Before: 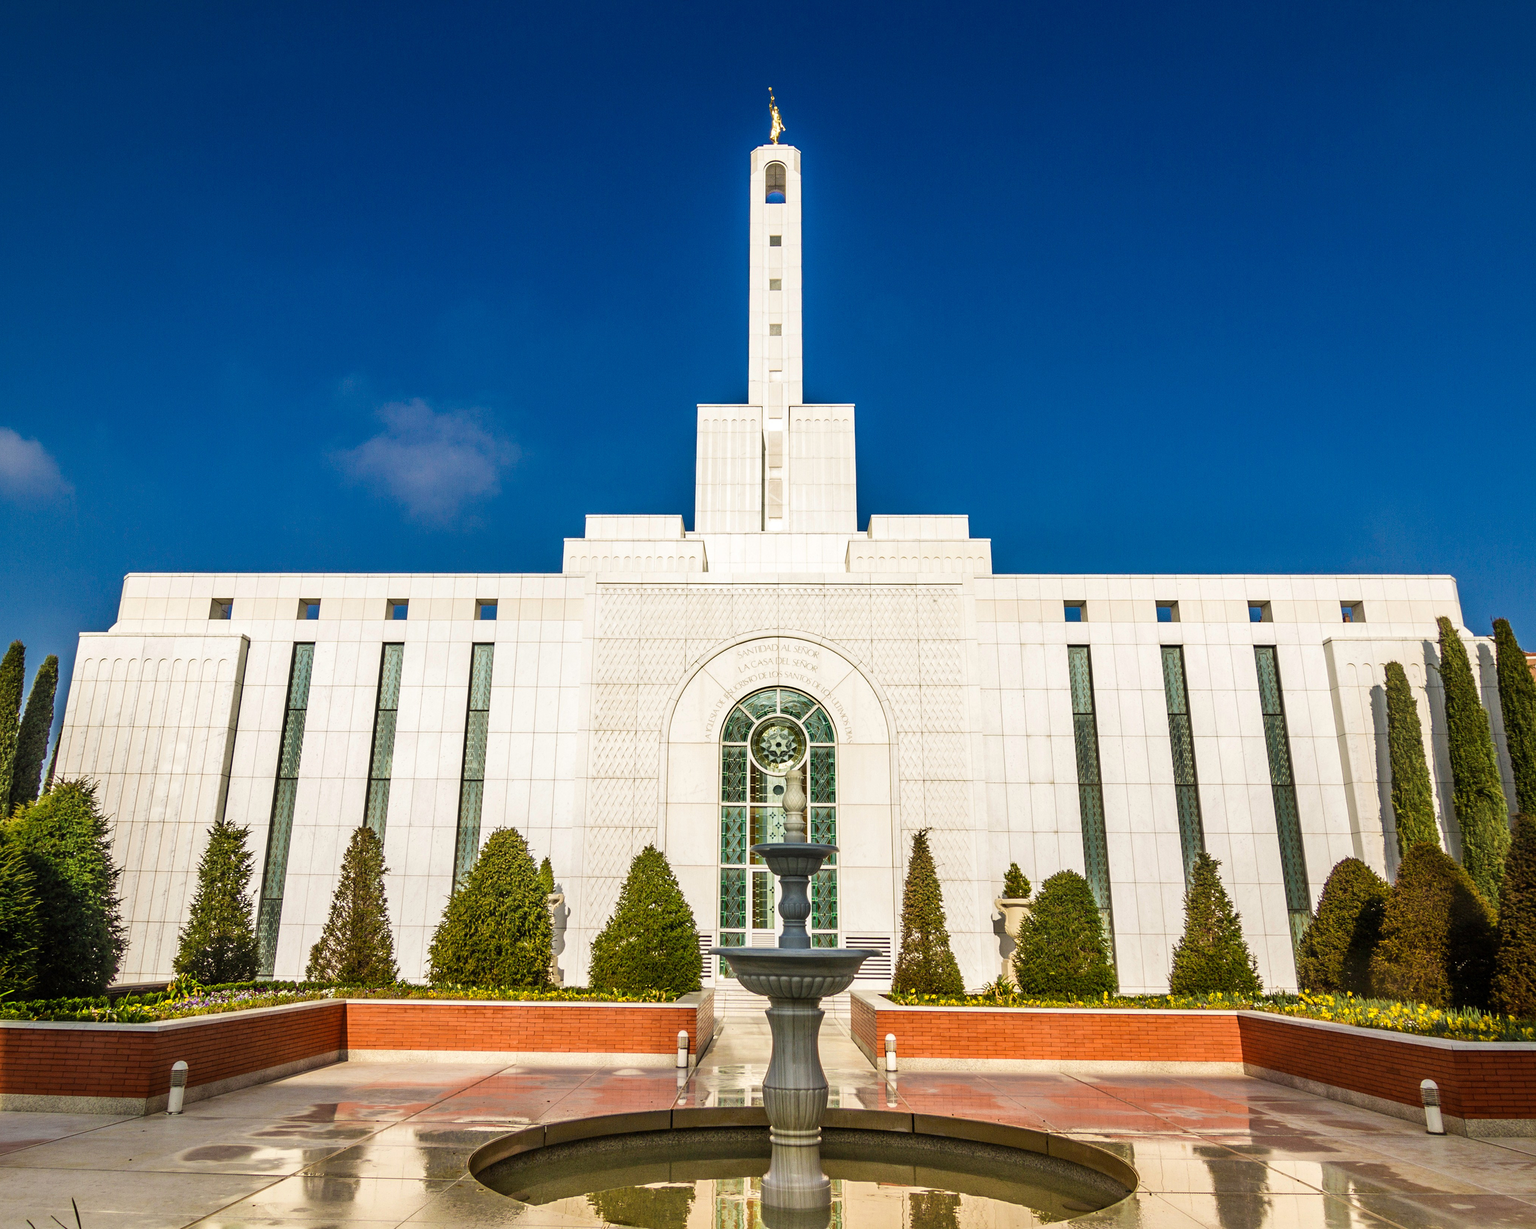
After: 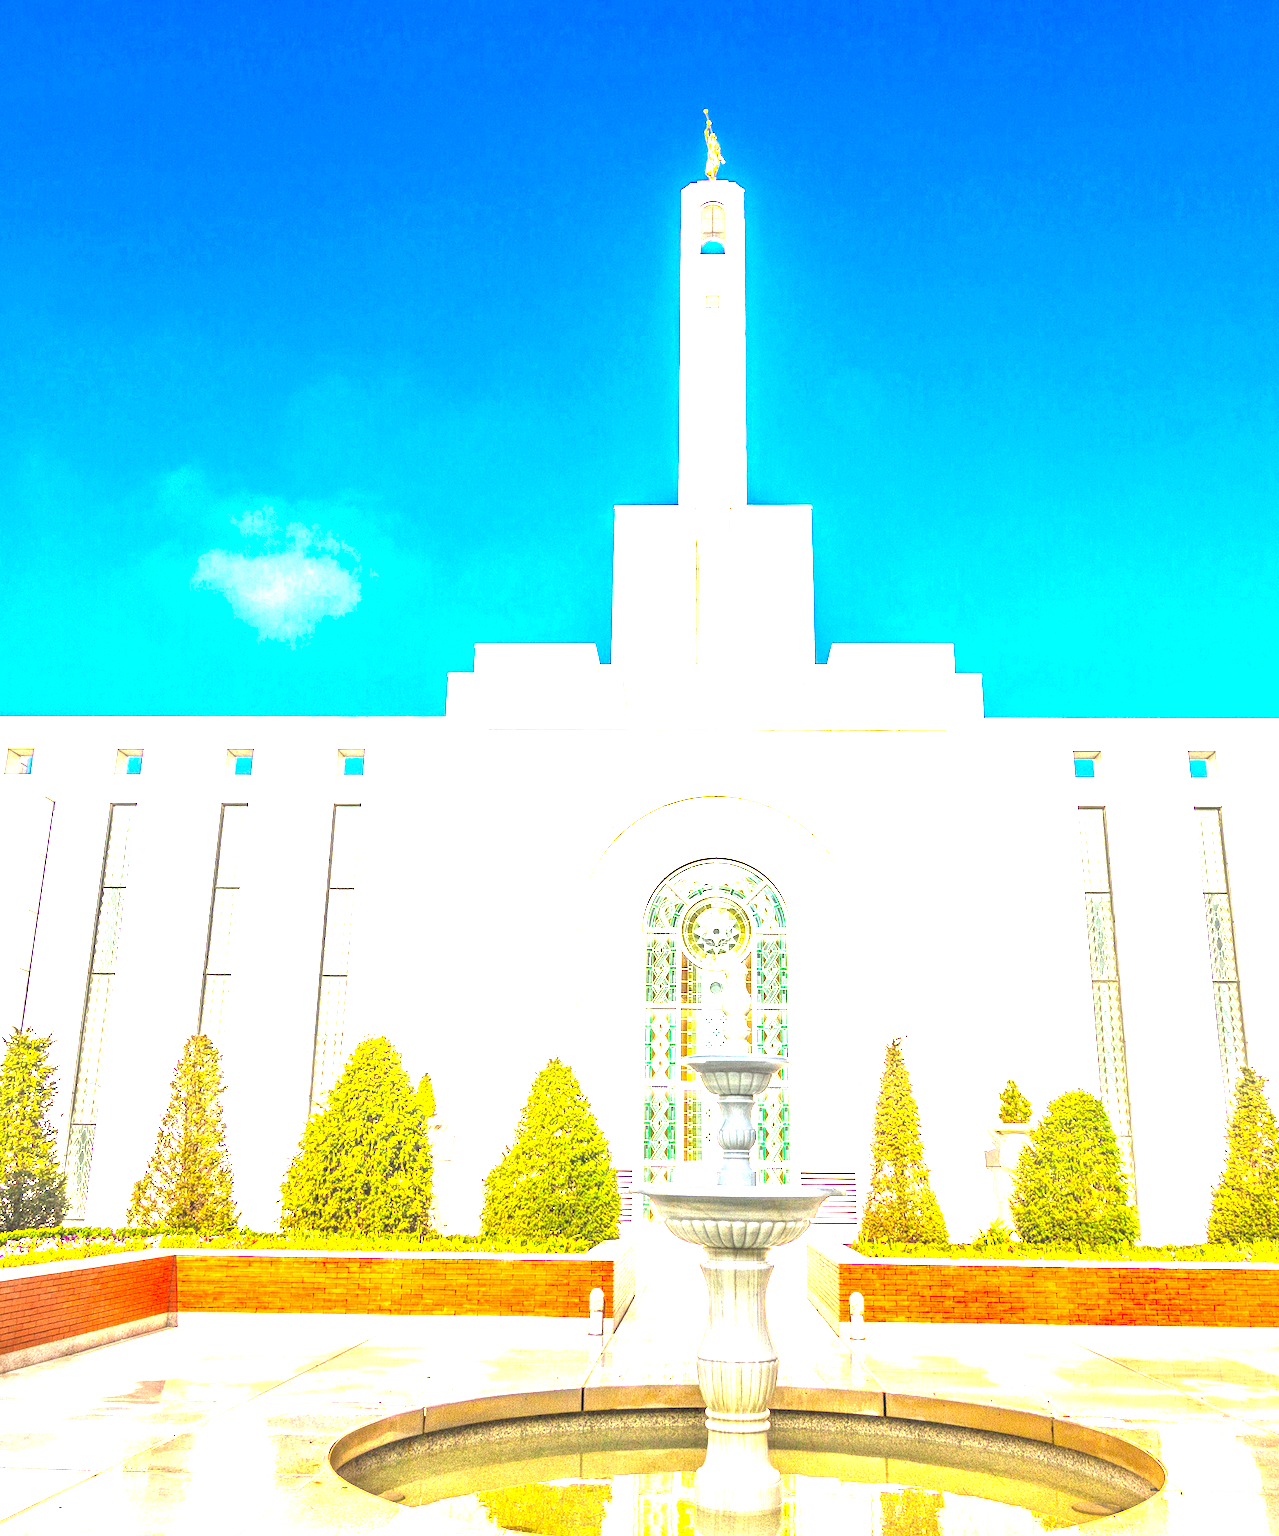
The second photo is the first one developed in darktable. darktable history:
exposure: exposure 3 EV, compensate highlight preservation false
vibrance: vibrance 100%
local contrast: on, module defaults
crop and rotate: left 13.409%, right 19.924%
